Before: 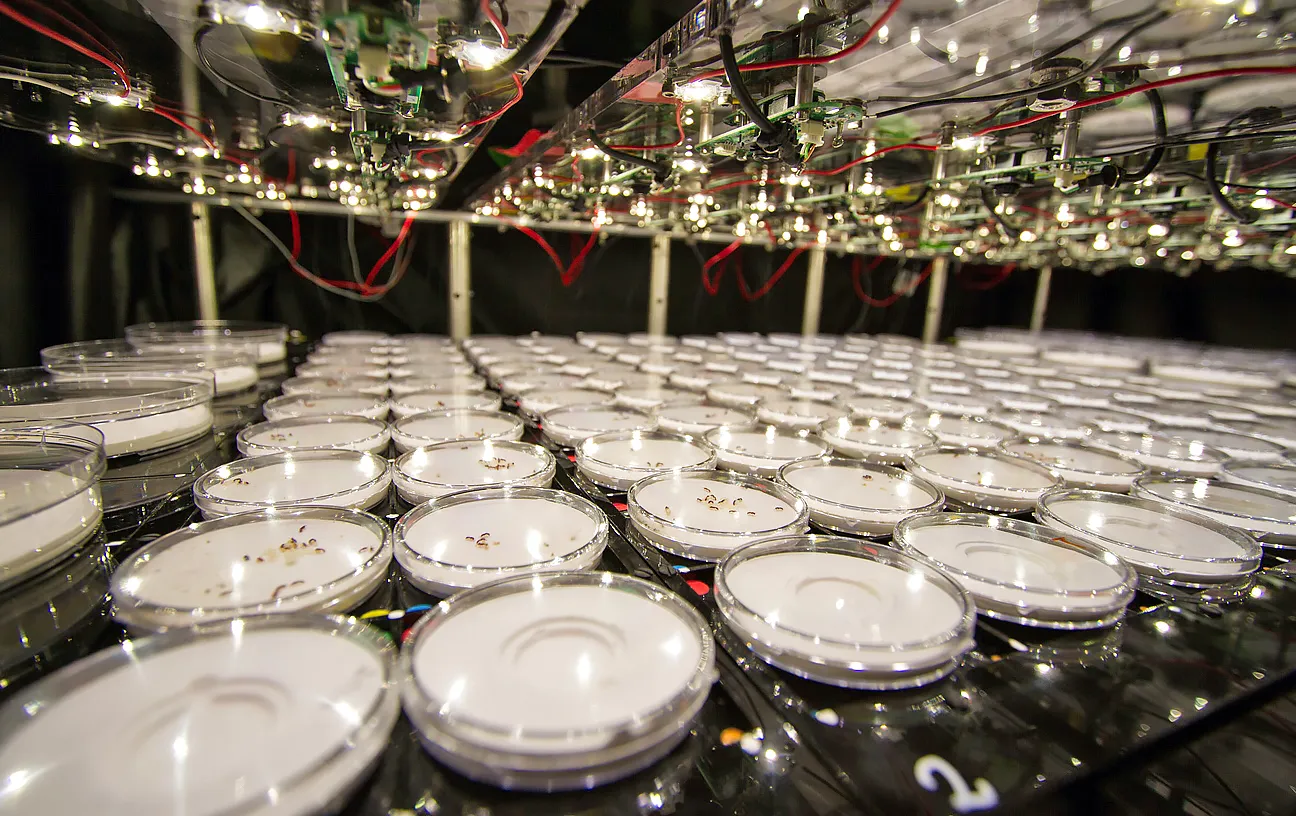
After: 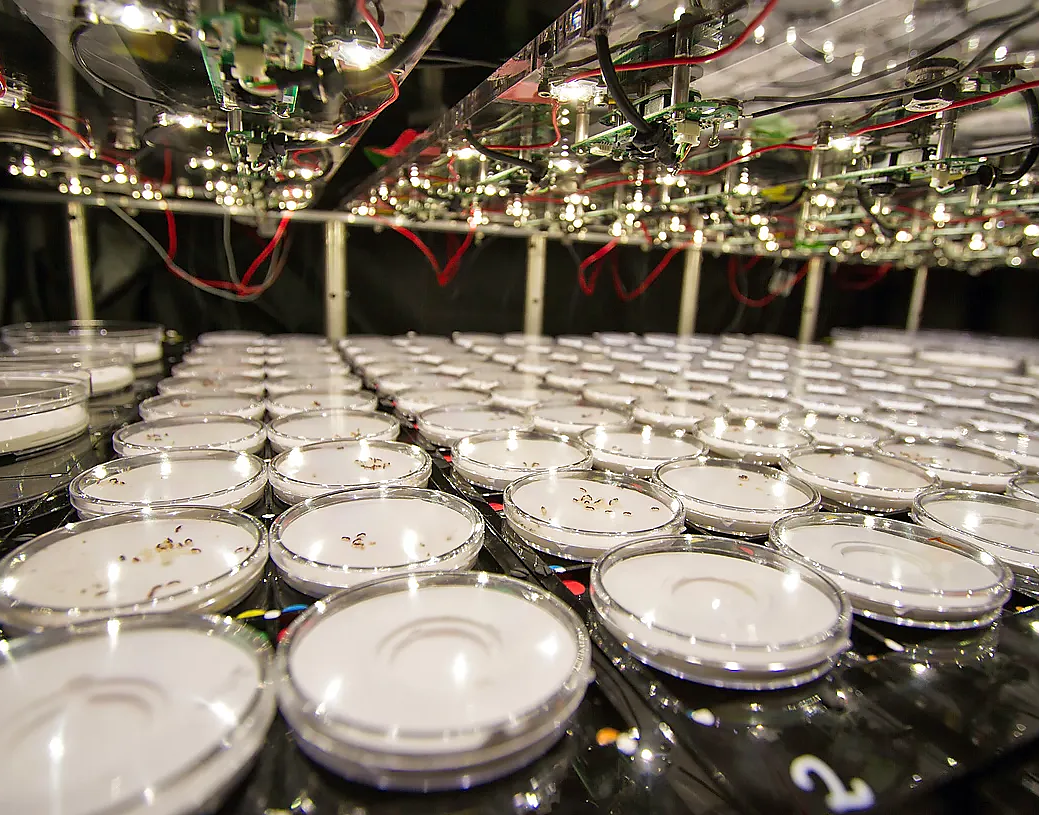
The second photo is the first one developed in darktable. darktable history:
sharpen: radius 1, threshold 1
crop and rotate: left 9.597%, right 10.195%
